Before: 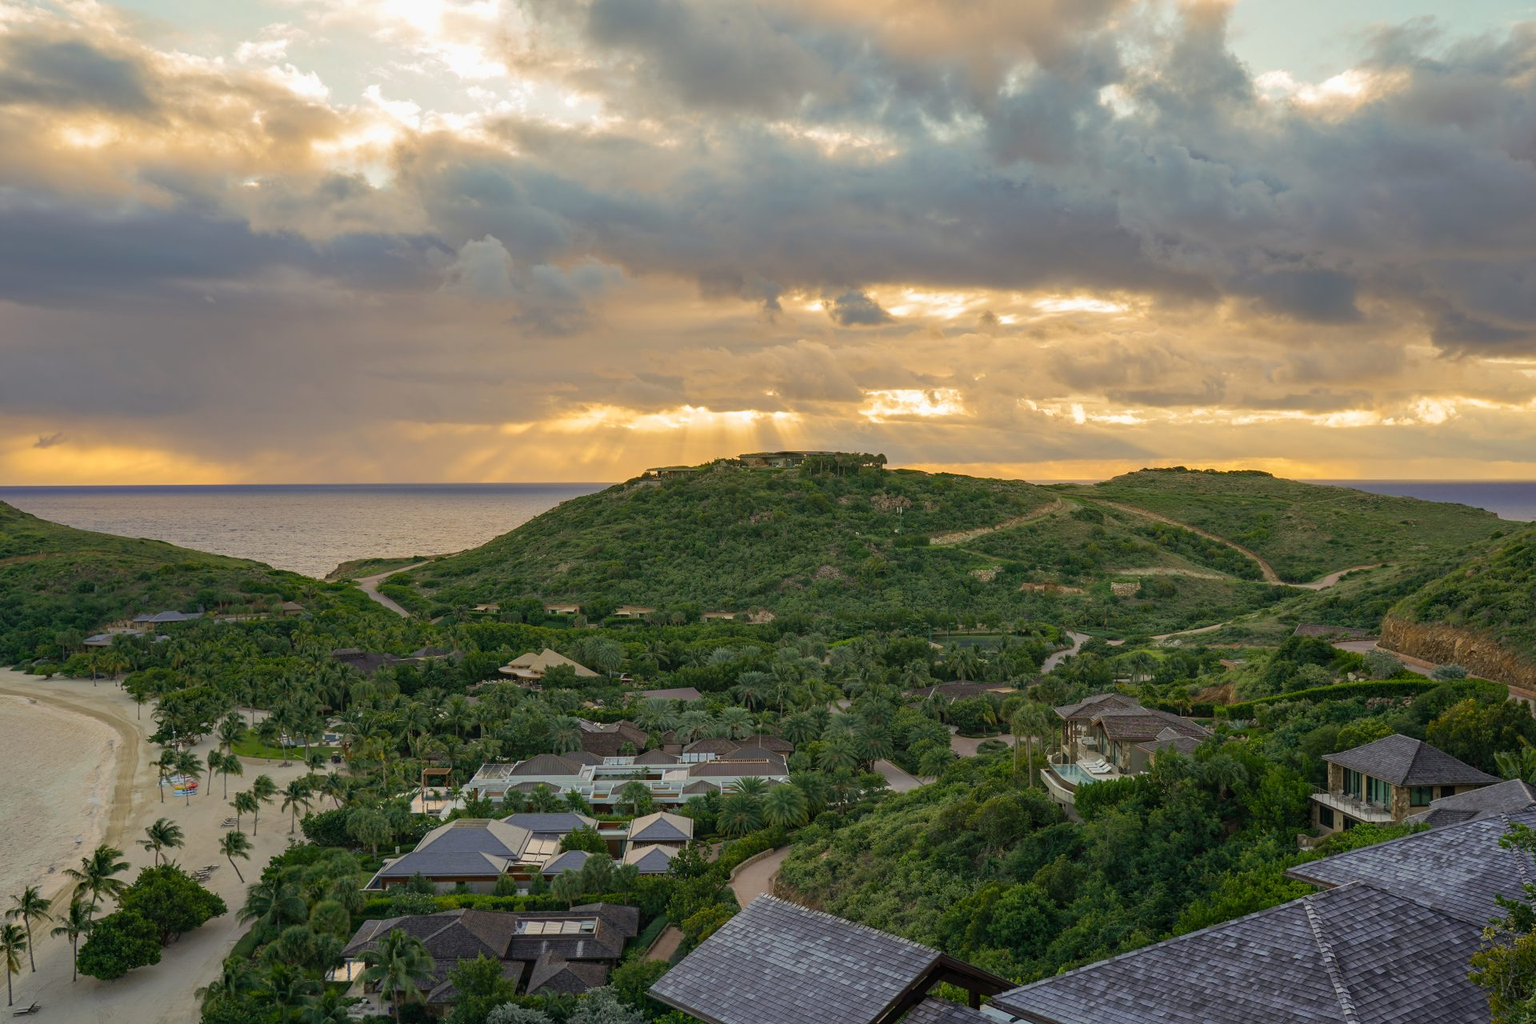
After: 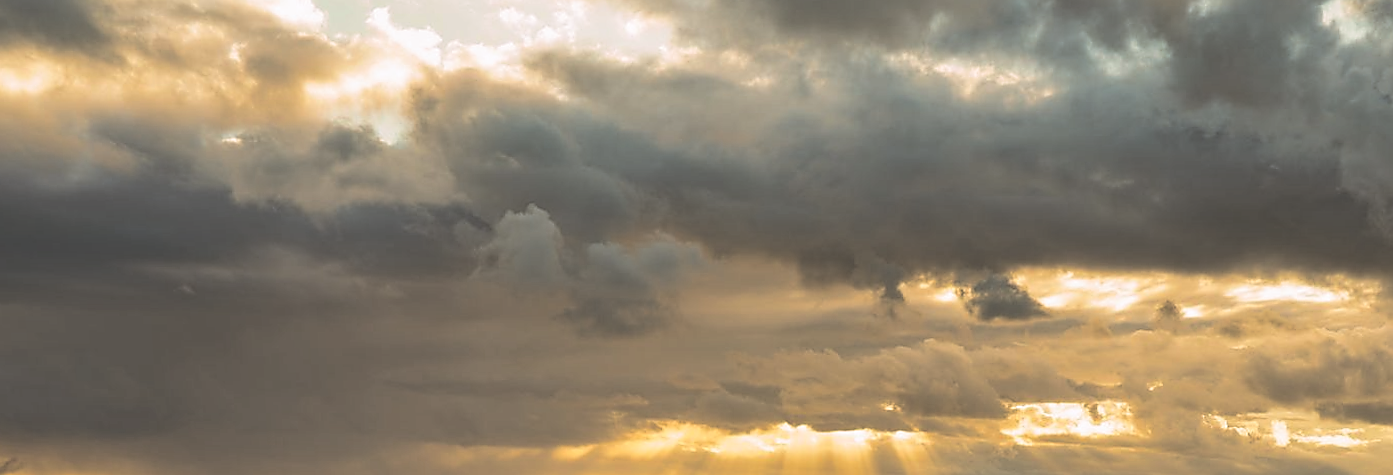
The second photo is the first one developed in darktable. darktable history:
contrast brightness saturation: contrast 0.19, brightness -0.24, saturation 0.11
rotate and perspective: rotation 0.074°, lens shift (vertical) 0.096, lens shift (horizontal) -0.041, crop left 0.043, crop right 0.952, crop top 0.024, crop bottom 0.979
crop: left 0.579%, top 7.627%, right 23.167%, bottom 54.275%
split-toning: shadows › hue 46.8°, shadows › saturation 0.17, highlights › hue 316.8°, highlights › saturation 0.27, balance -51.82
sharpen: radius 1.4, amount 1.25, threshold 0.7
